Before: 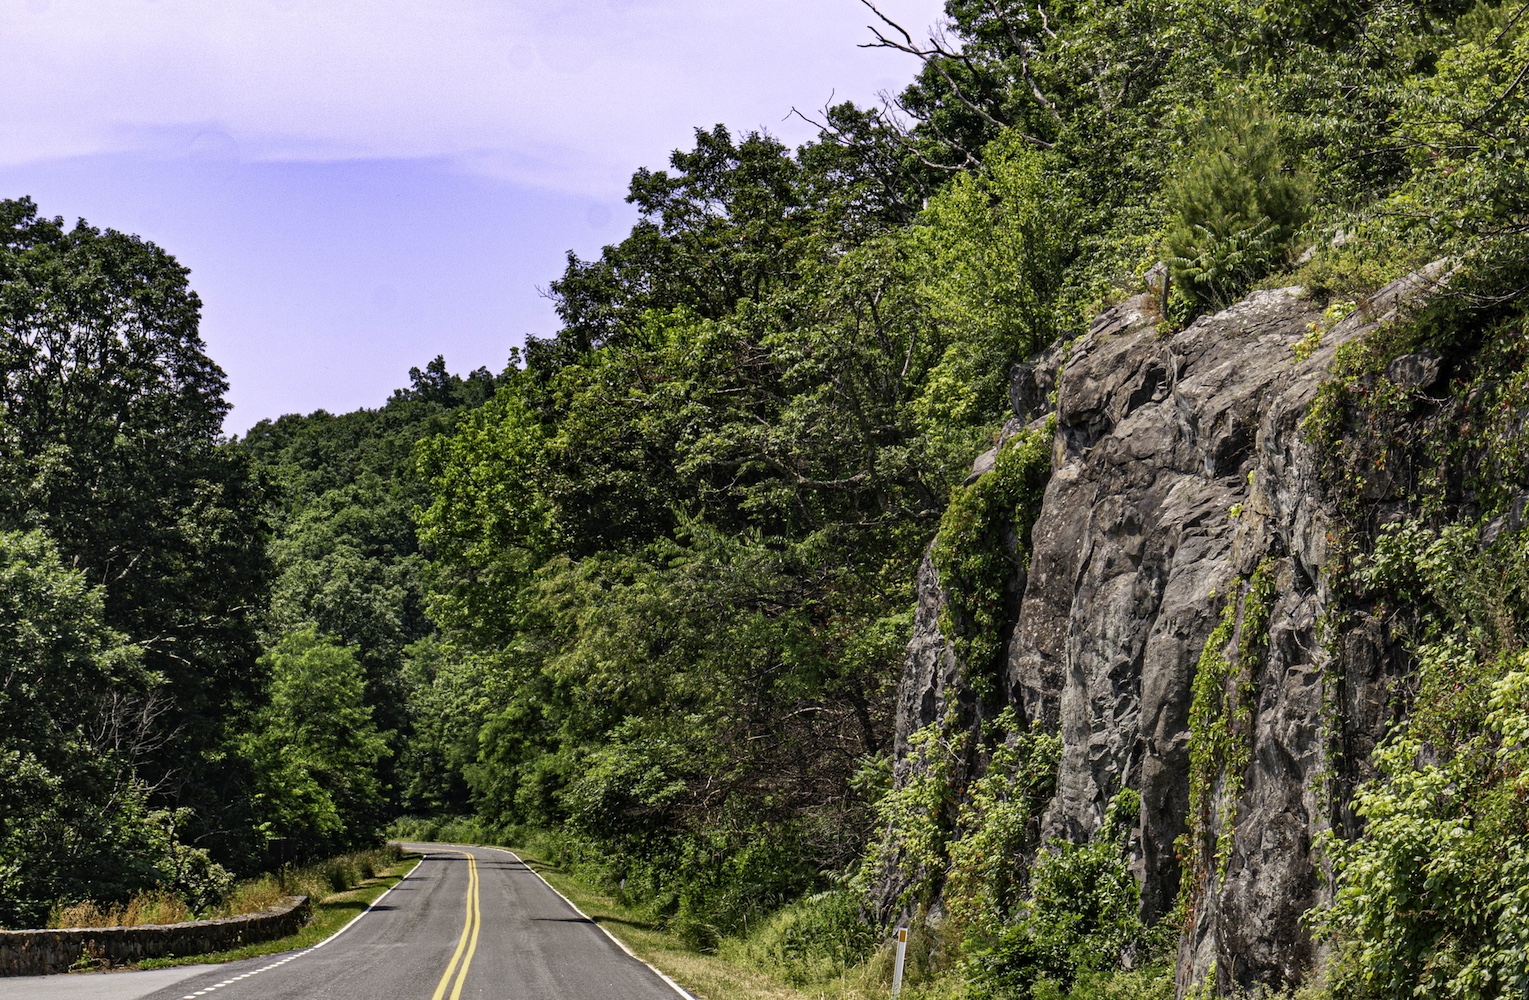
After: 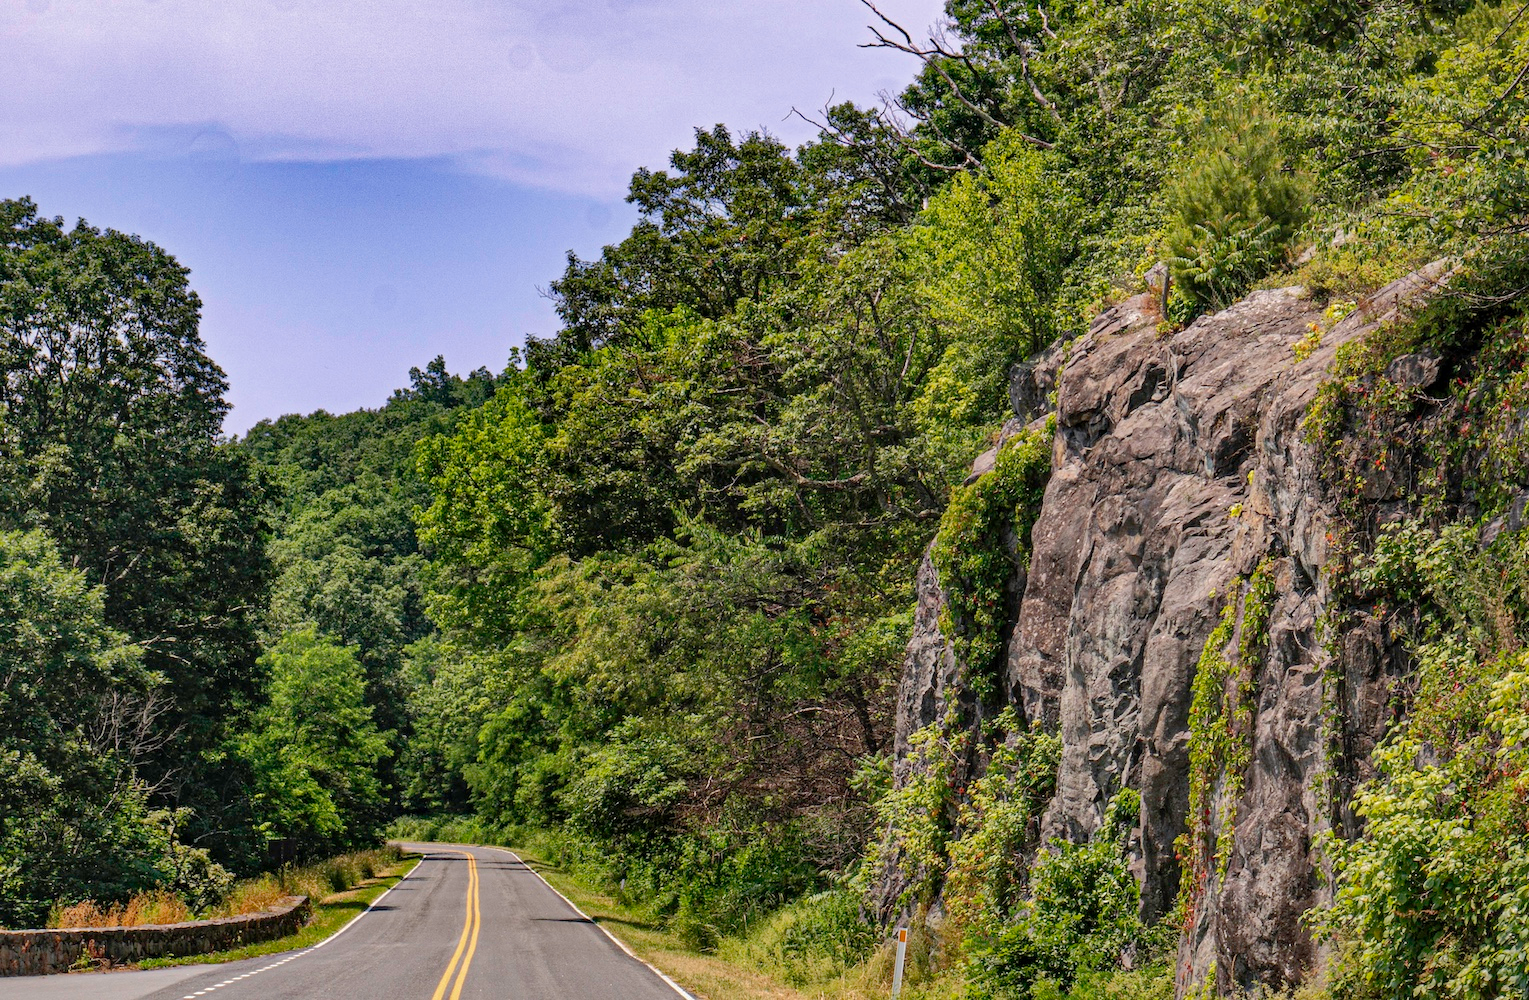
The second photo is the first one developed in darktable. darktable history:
shadows and highlights: shadows 39.43, highlights -59.73
